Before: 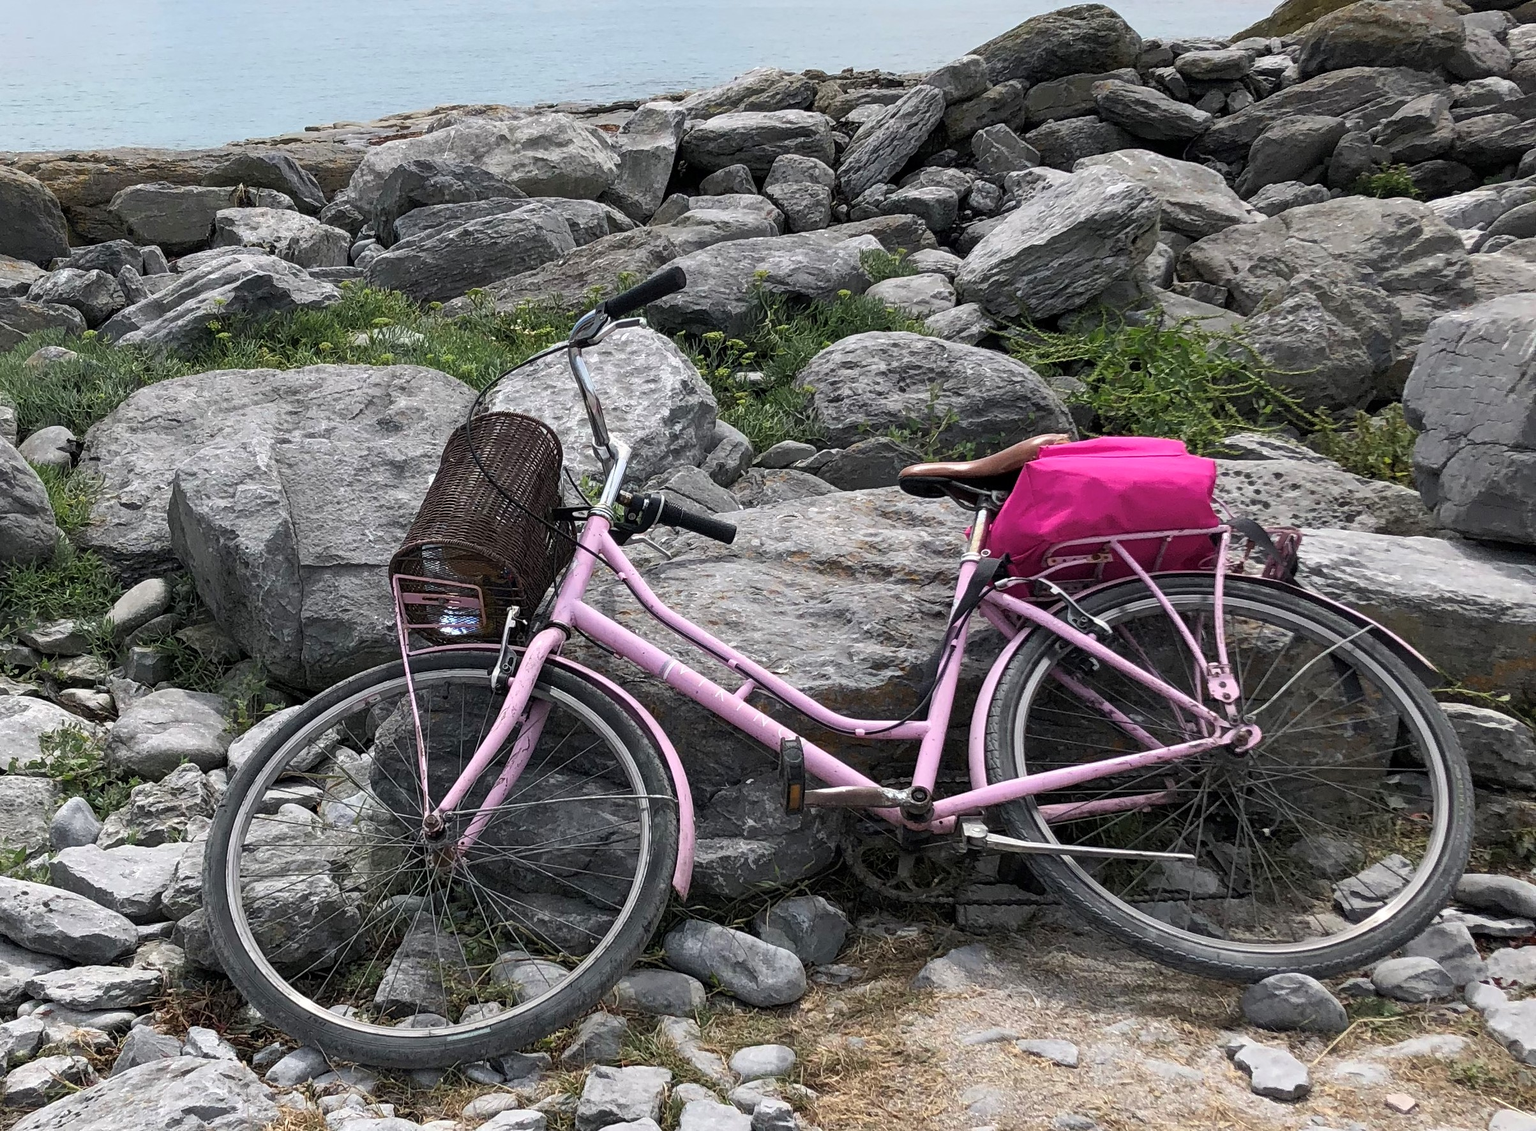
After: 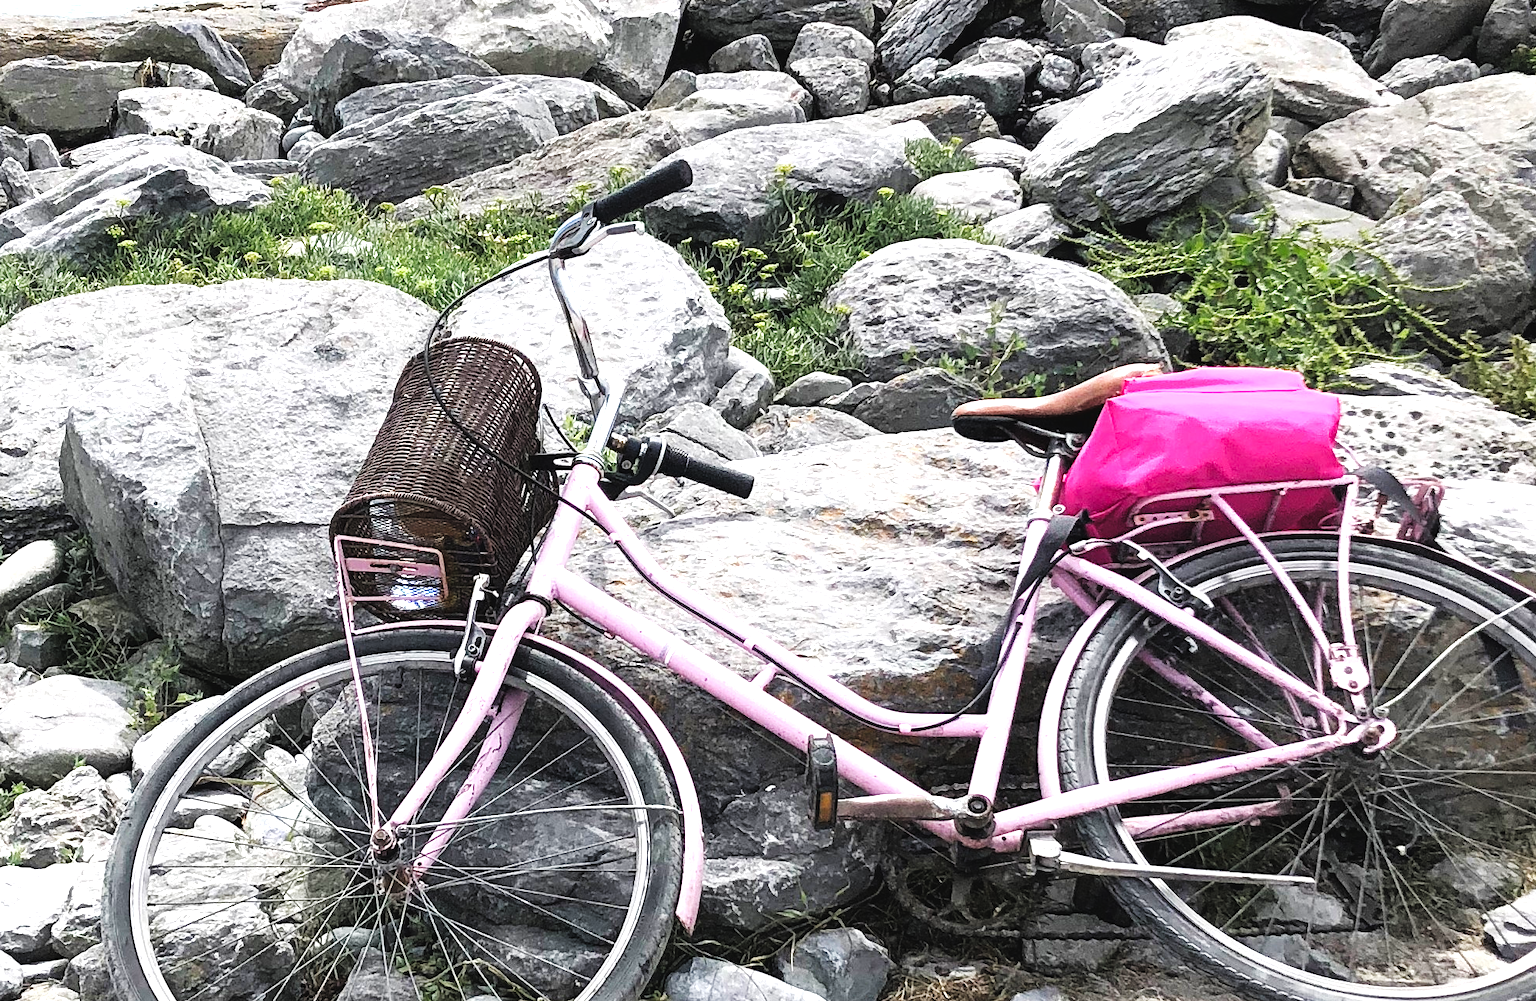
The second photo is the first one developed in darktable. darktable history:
exposure: black level correction -0.002, exposure 0.711 EV, compensate exposure bias true, compensate highlight preservation false
tone equalizer: -8 EV -0.78 EV, -7 EV -0.695 EV, -6 EV -0.596 EV, -5 EV -0.374 EV, -3 EV 0.37 EV, -2 EV 0.6 EV, -1 EV 0.683 EV, +0 EV 0.754 EV
crop: left 7.802%, top 12.04%, right 10.345%, bottom 15.414%
tone curve: curves: ch0 [(0, 0.023) (0.217, 0.19) (0.754, 0.801) (1, 0.977)]; ch1 [(0, 0) (0.392, 0.398) (0.5, 0.5) (0.521, 0.528) (0.56, 0.577) (1, 1)]; ch2 [(0, 0) (0.5, 0.5) (0.579, 0.561) (0.65, 0.657) (1, 1)], preserve colors none
